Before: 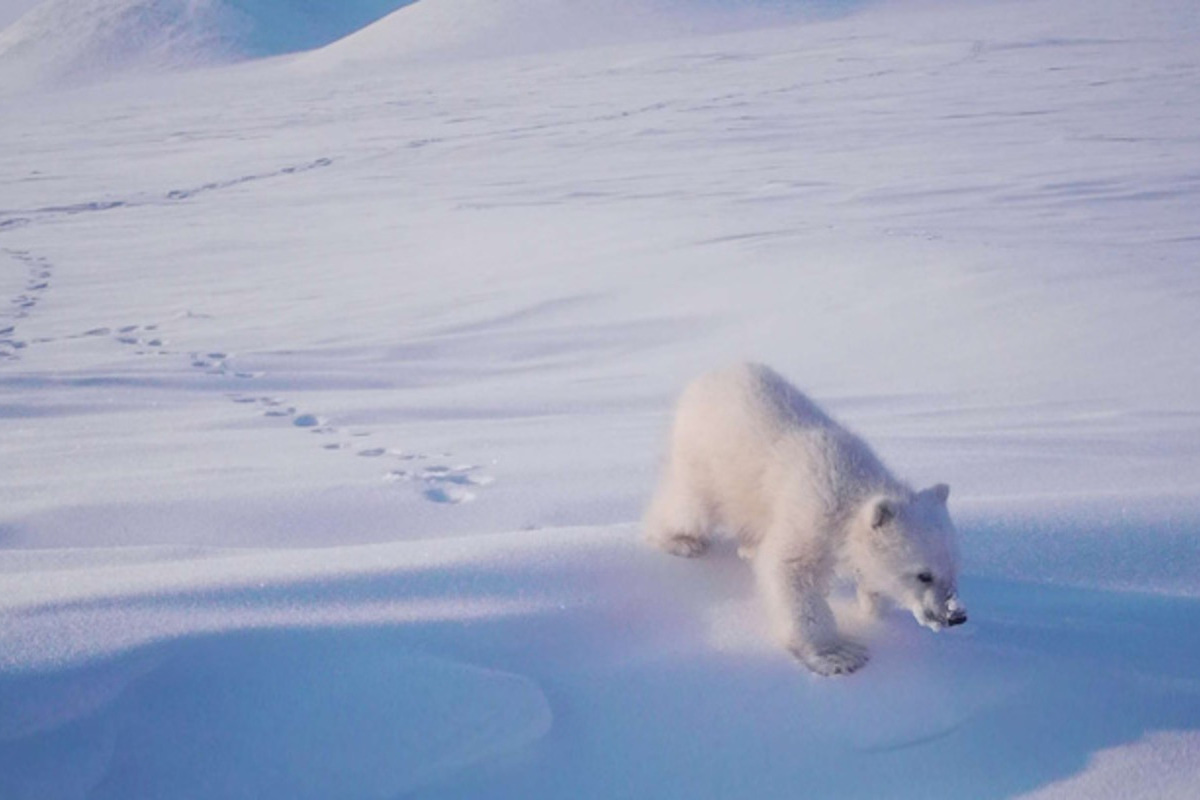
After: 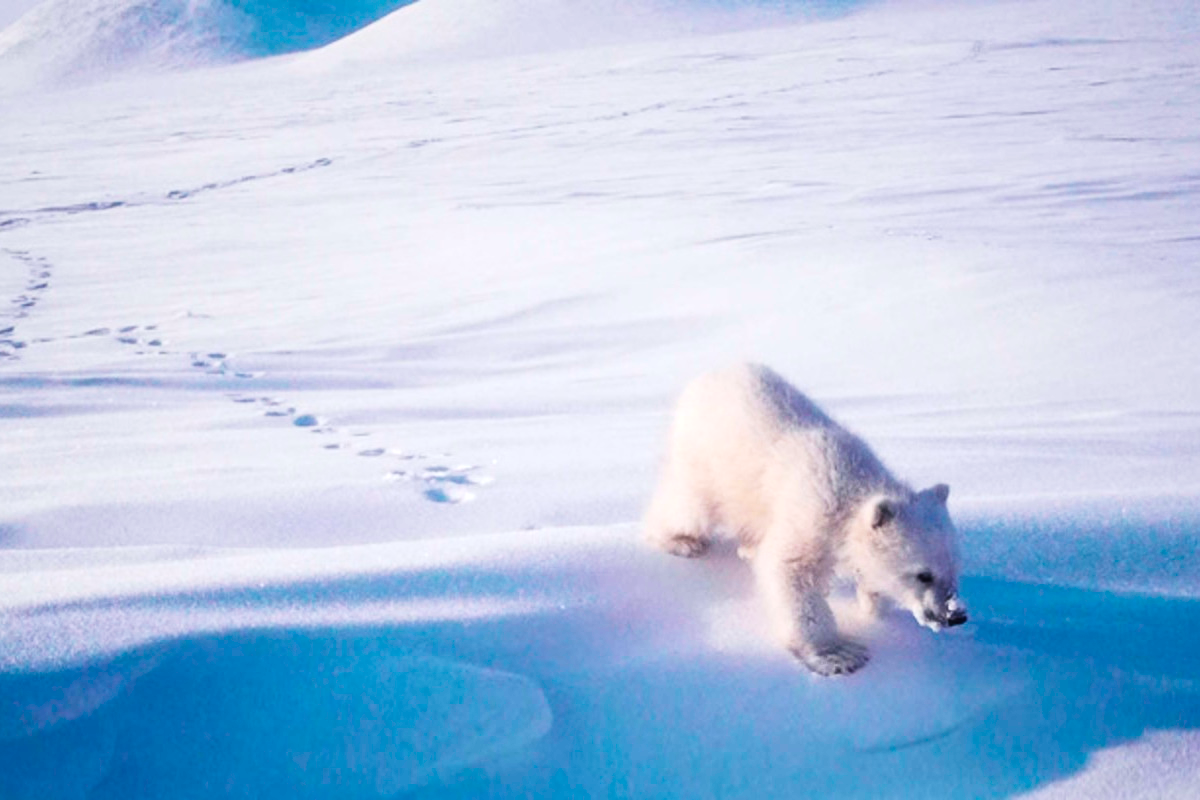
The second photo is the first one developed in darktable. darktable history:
levels: mode automatic, white 99.96%, levels [0.116, 0.574, 1]
tone curve: curves: ch0 [(0, 0.011) (0.139, 0.106) (0.295, 0.271) (0.499, 0.523) (0.739, 0.782) (0.857, 0.879) (1, 0.967)]; ch1 [(0, 0) (0.291, 0.229) (0.394, 0.365) (0.469, 0.456) (0.495, 0.497) (0.524, 0.53) (0.588, 0.62) (0.725, 0.779) (1, 1)]; ch2 [(0, 0) (0.125, 0.089) (0.35, 0.317) (0.437, 0.42) (0.502, 0.499) (0.537, 0.551) (0.613, 0.636) (1, 1)], preserve colors none
color balance rgb: perceptual saturation grading › global saturation -0.123%, perceptual saturation grading › mid-tones 11.602%, perceptual brilliance grading › highlights 14.417%, perceptual brilliance grading › mid-tones -6.954%, perceptual brilliance grading › shadows -27.121%, global vibrance 30.546%, contrast 9.603%
